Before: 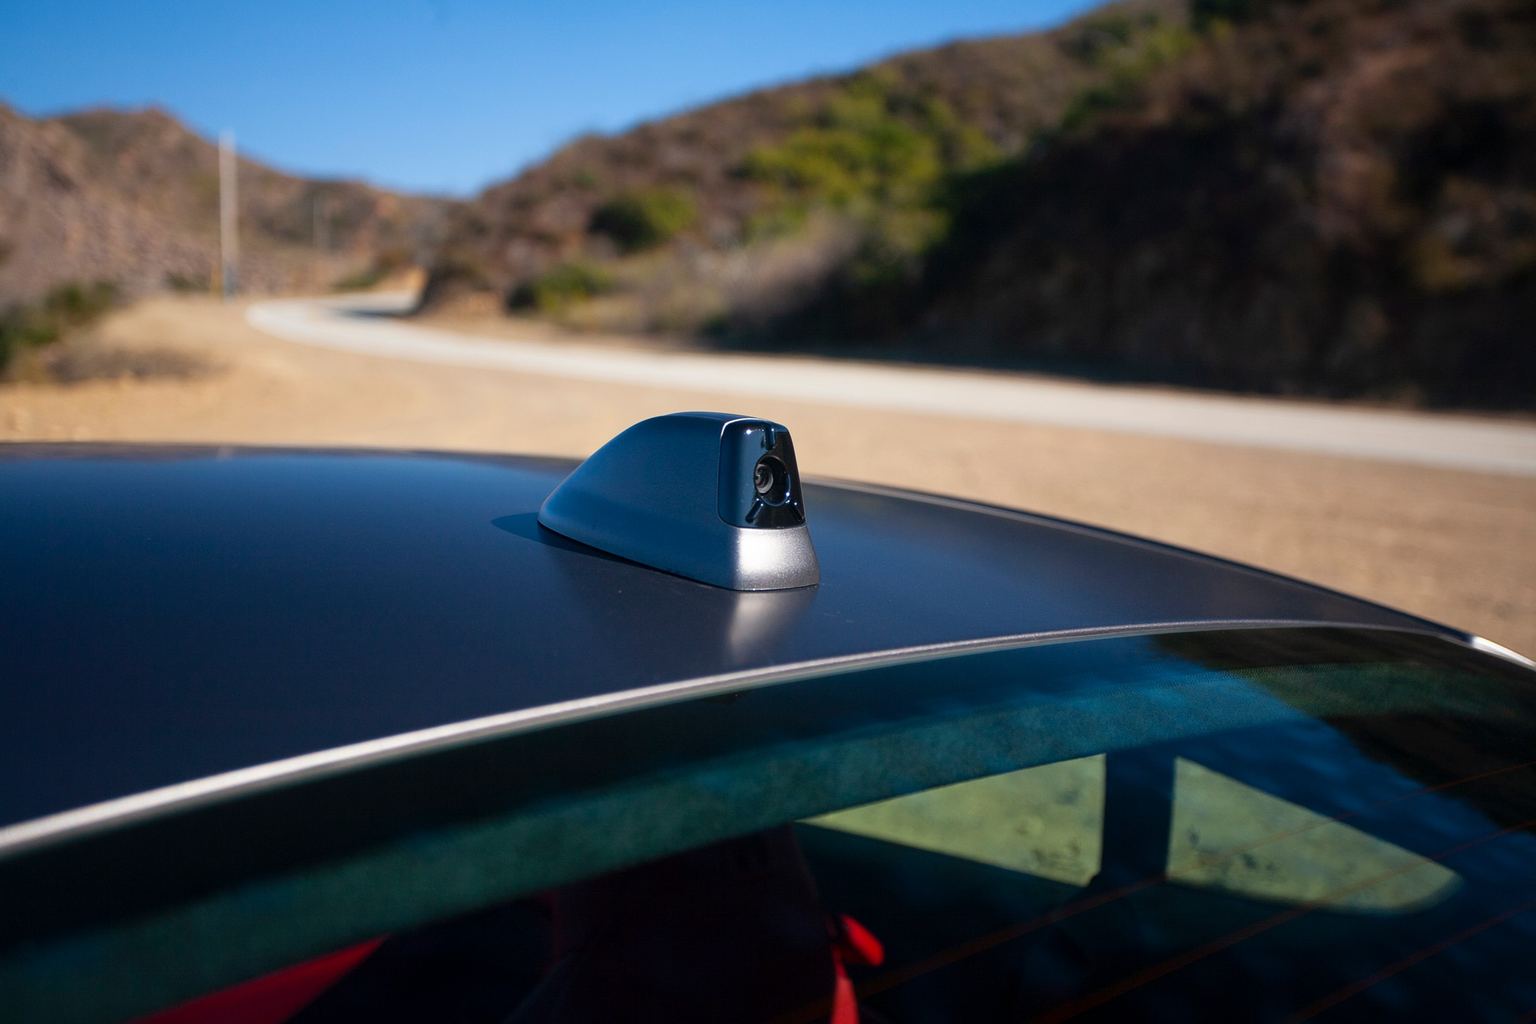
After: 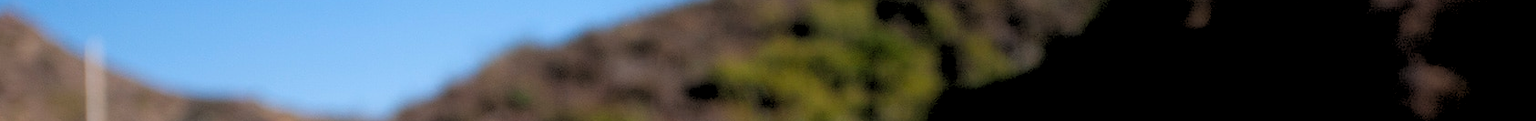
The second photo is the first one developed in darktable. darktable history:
rgb levels: levels [[0.029, 0.461, 0.922], [0, 0.5, 1], [0, 0.5, 1]]
crop and rotate: left 9.644%, top 9.491%, right 6.021%, bottom 80.509%
white balance: emerald 1
